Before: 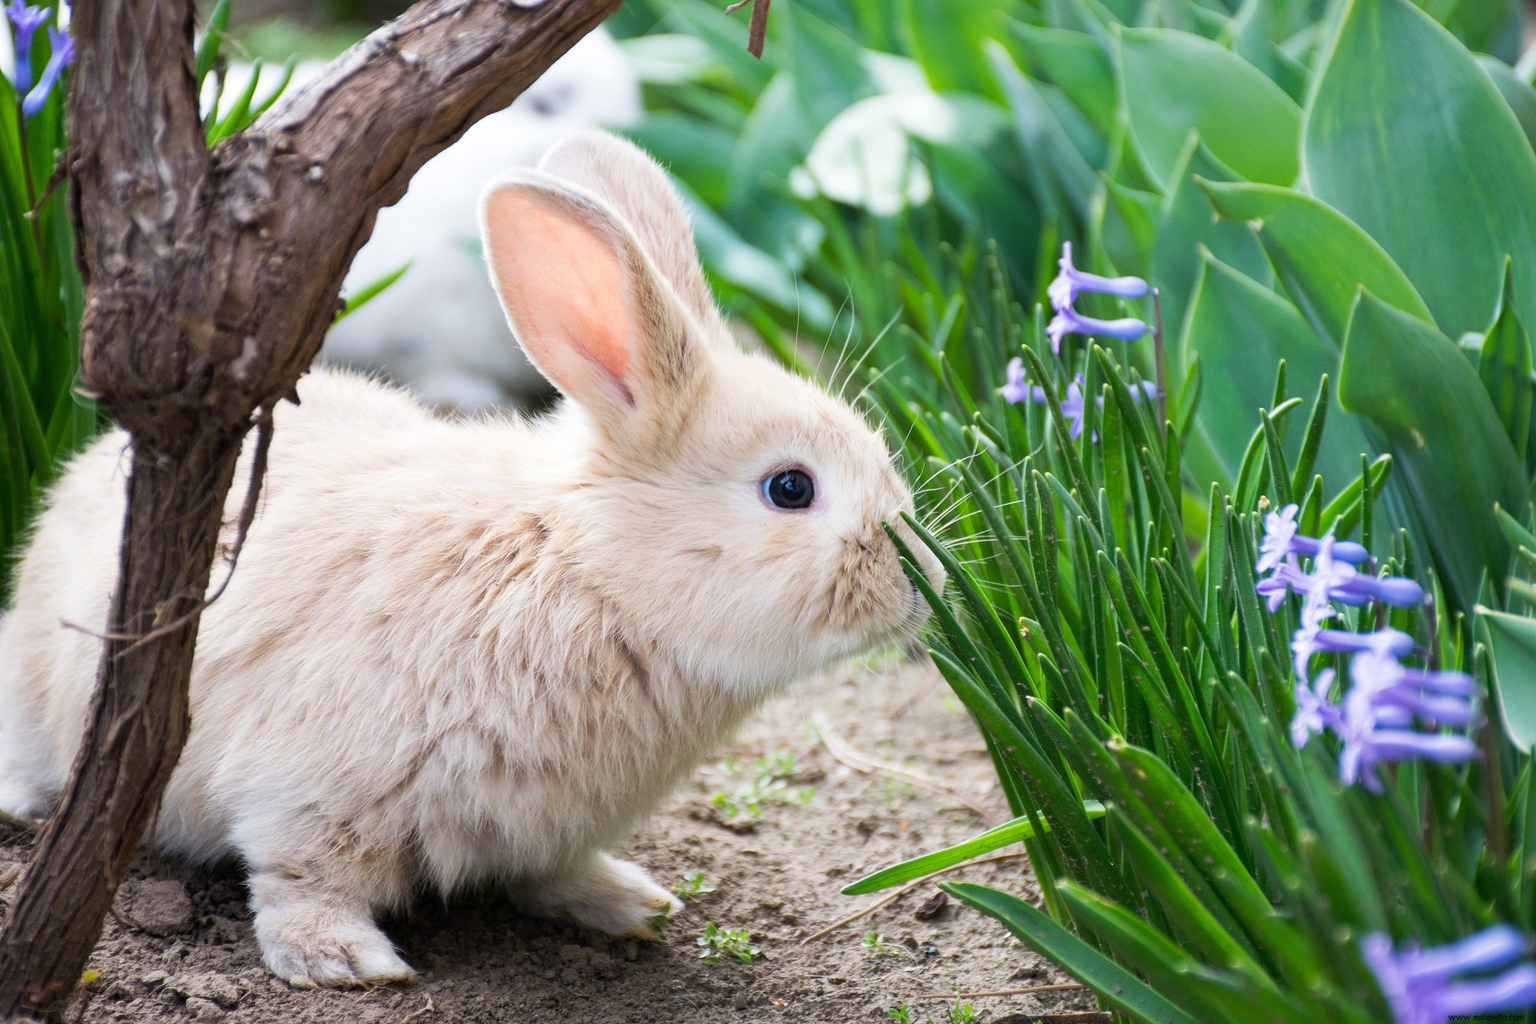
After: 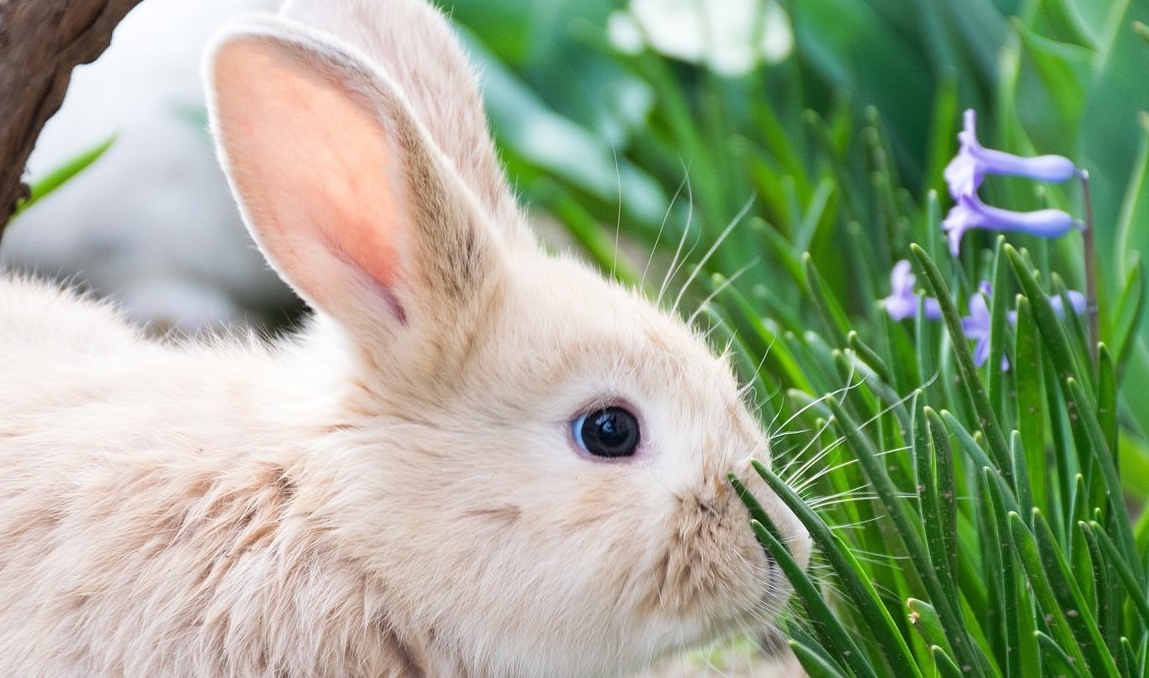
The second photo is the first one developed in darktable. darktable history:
crop: left 21.007%, top 15.409%, right 21.519%, bottom 33.673%
